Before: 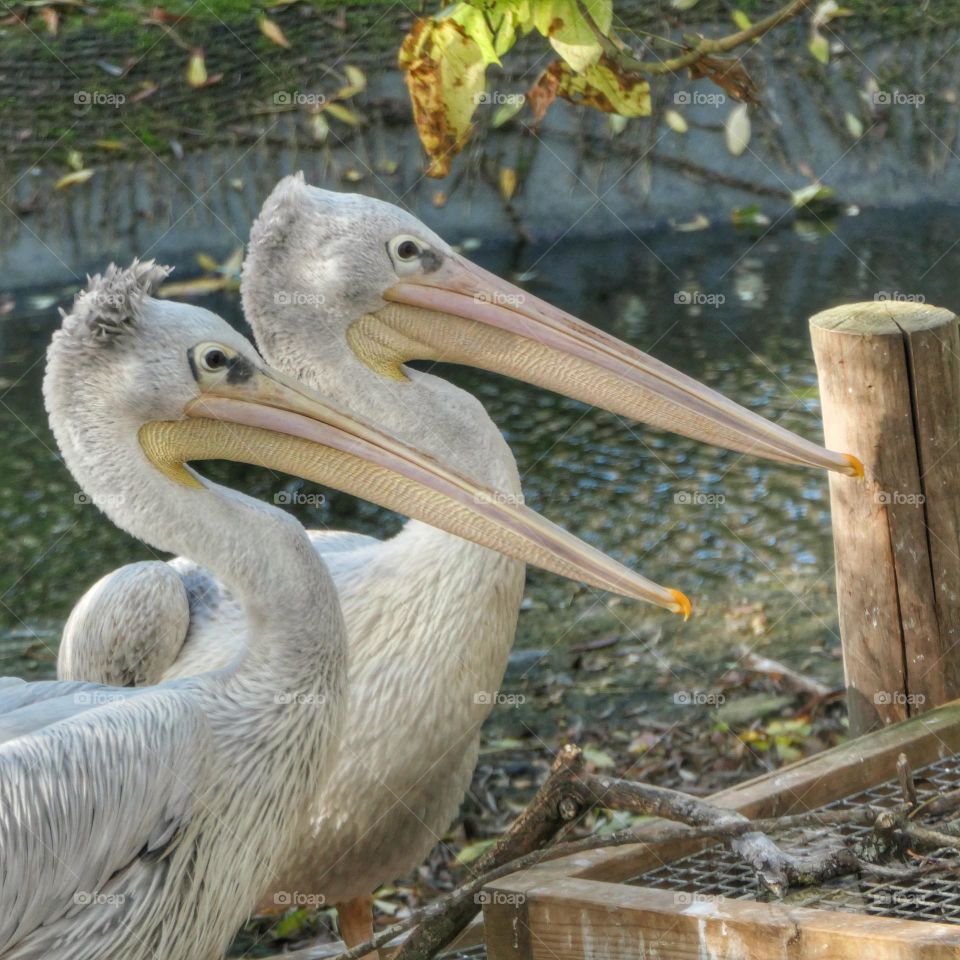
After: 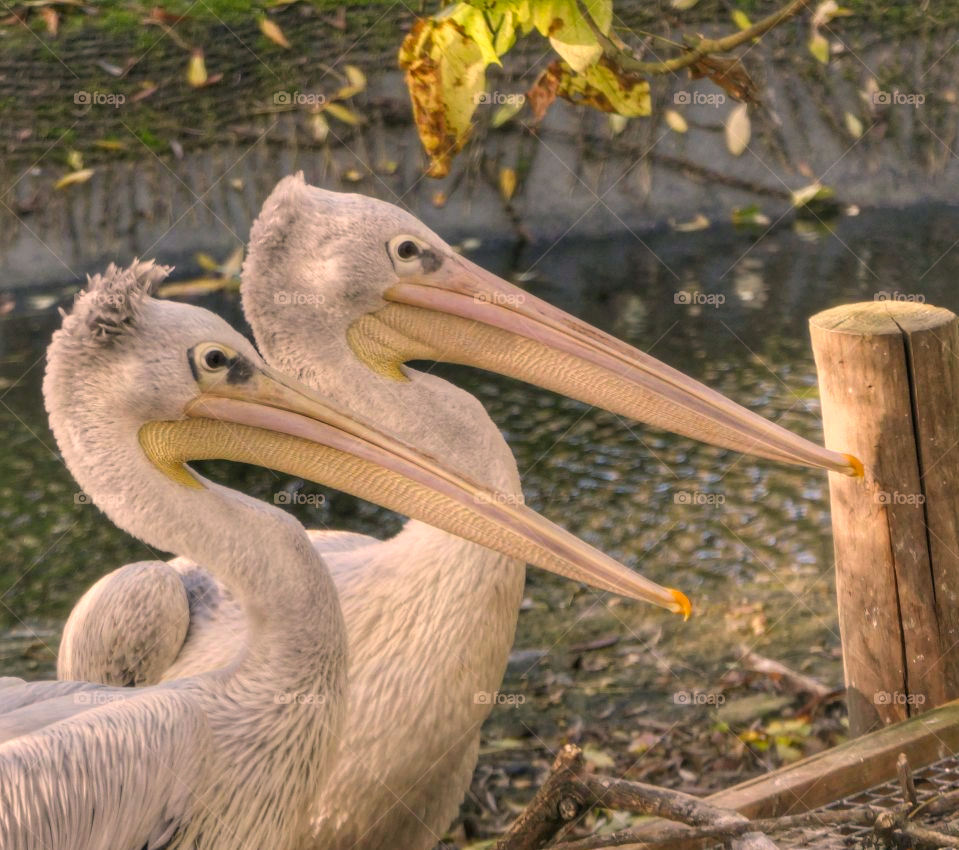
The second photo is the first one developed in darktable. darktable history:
color correction: highlights a* 17.65, highlights b* 18.58
crop and rotate: top 0%, bottom 11.441%
